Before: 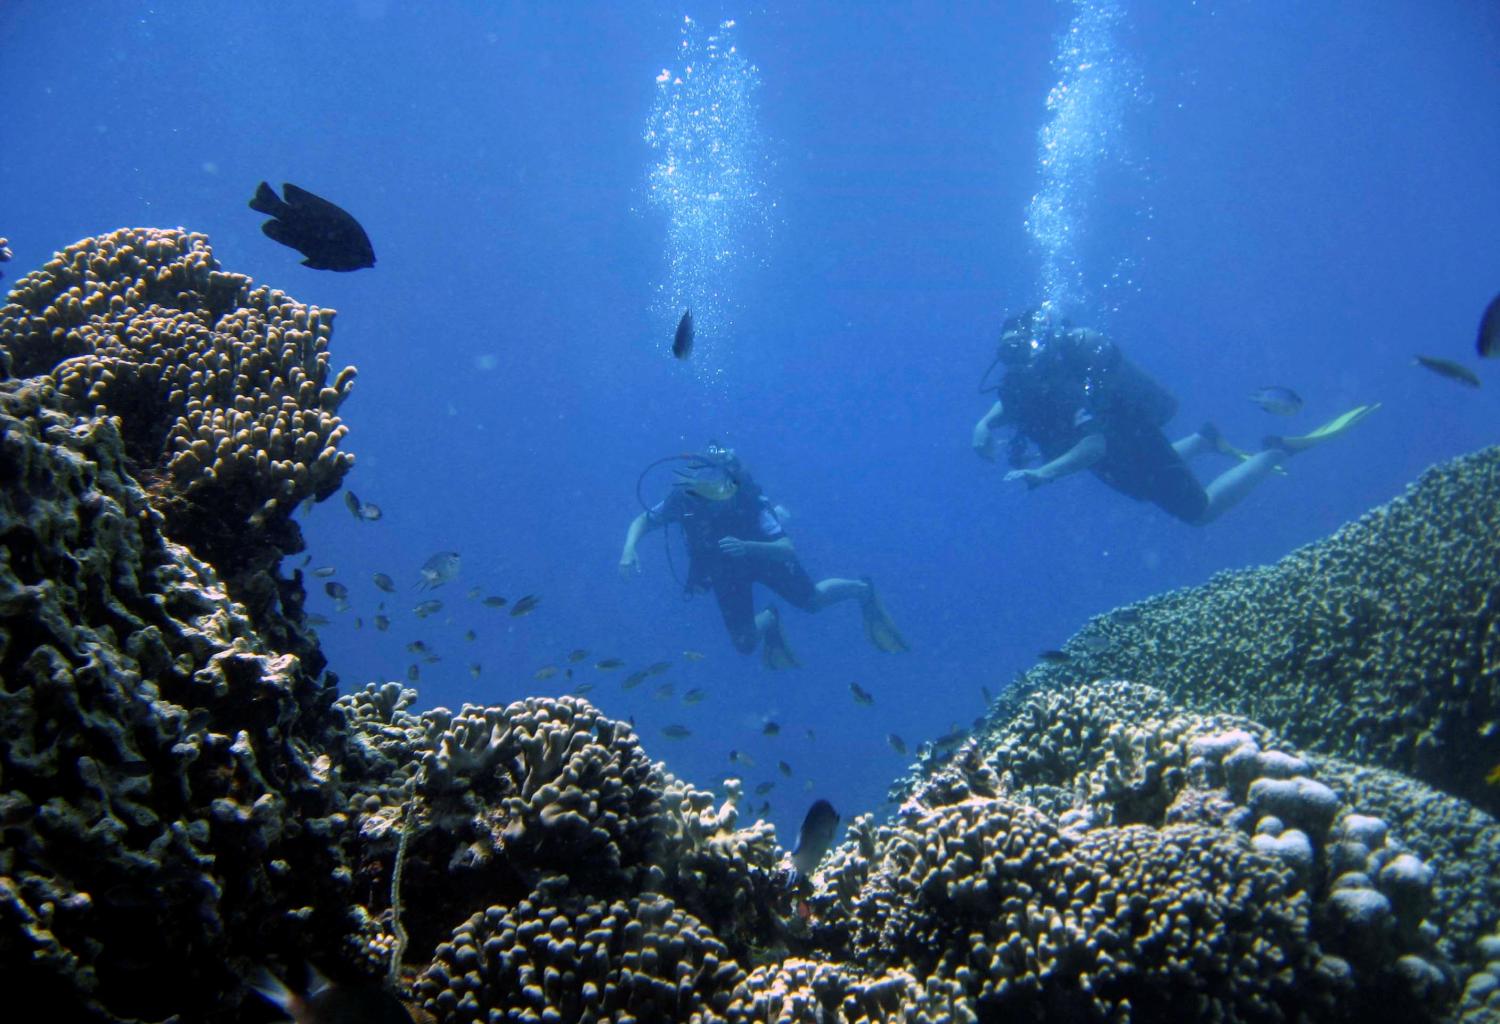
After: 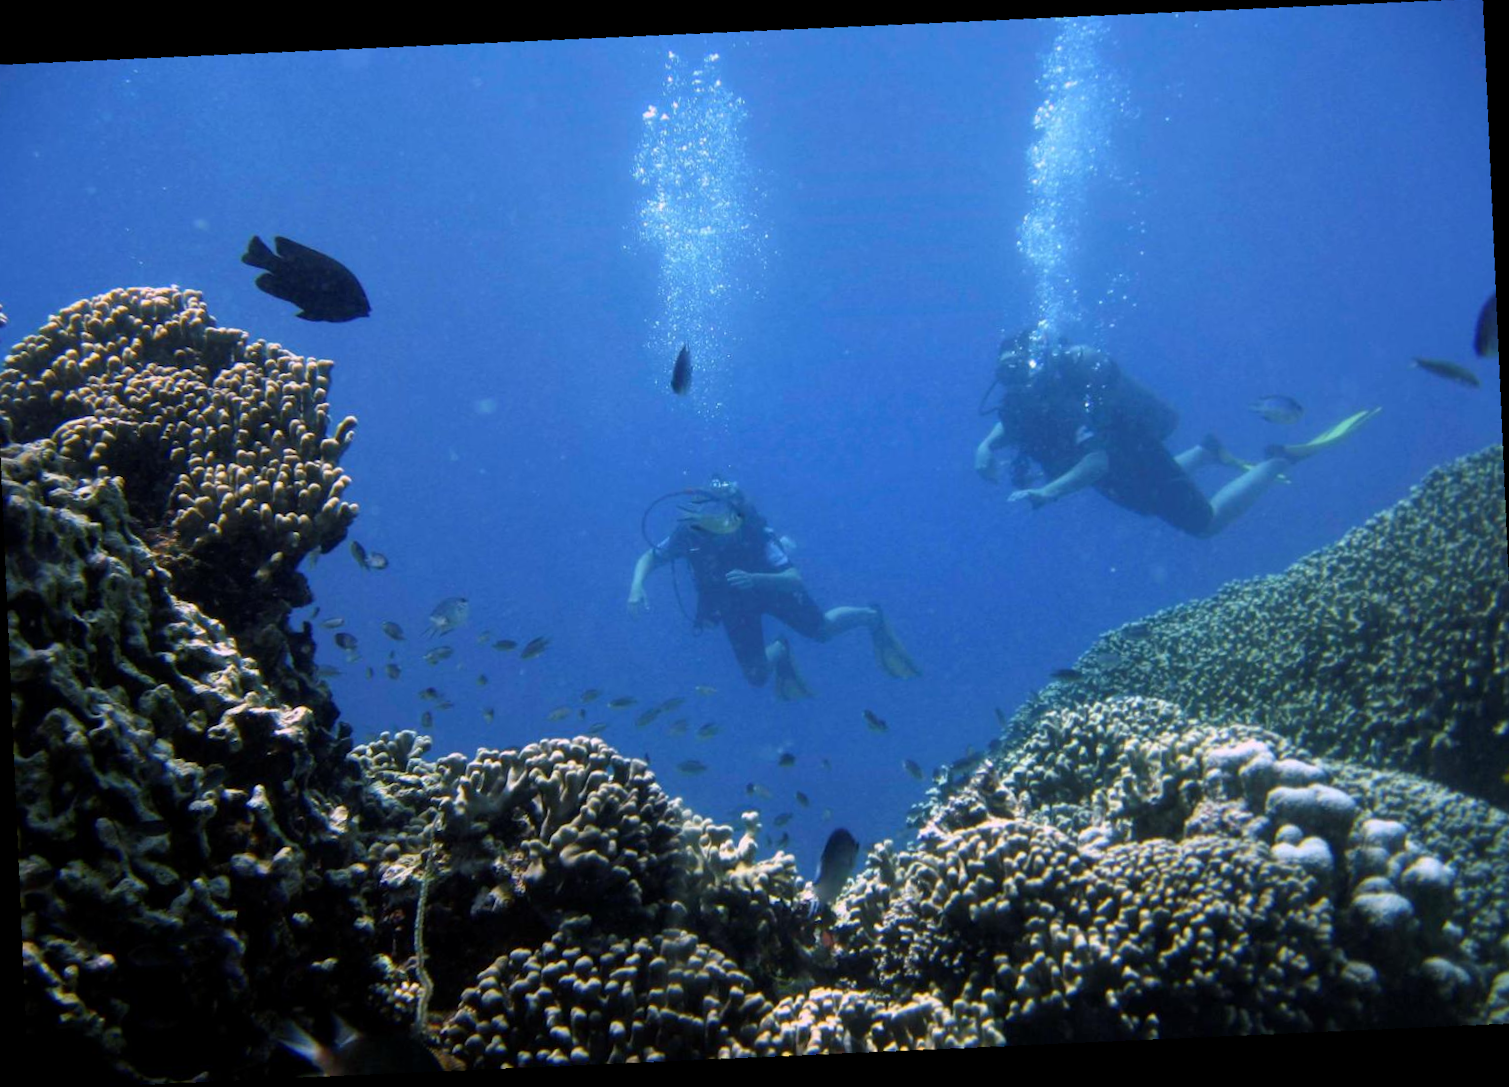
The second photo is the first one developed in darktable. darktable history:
rotate and perspective: rotation -4.25°, automatic cropping off
crop and rotate: angle -1.69°
